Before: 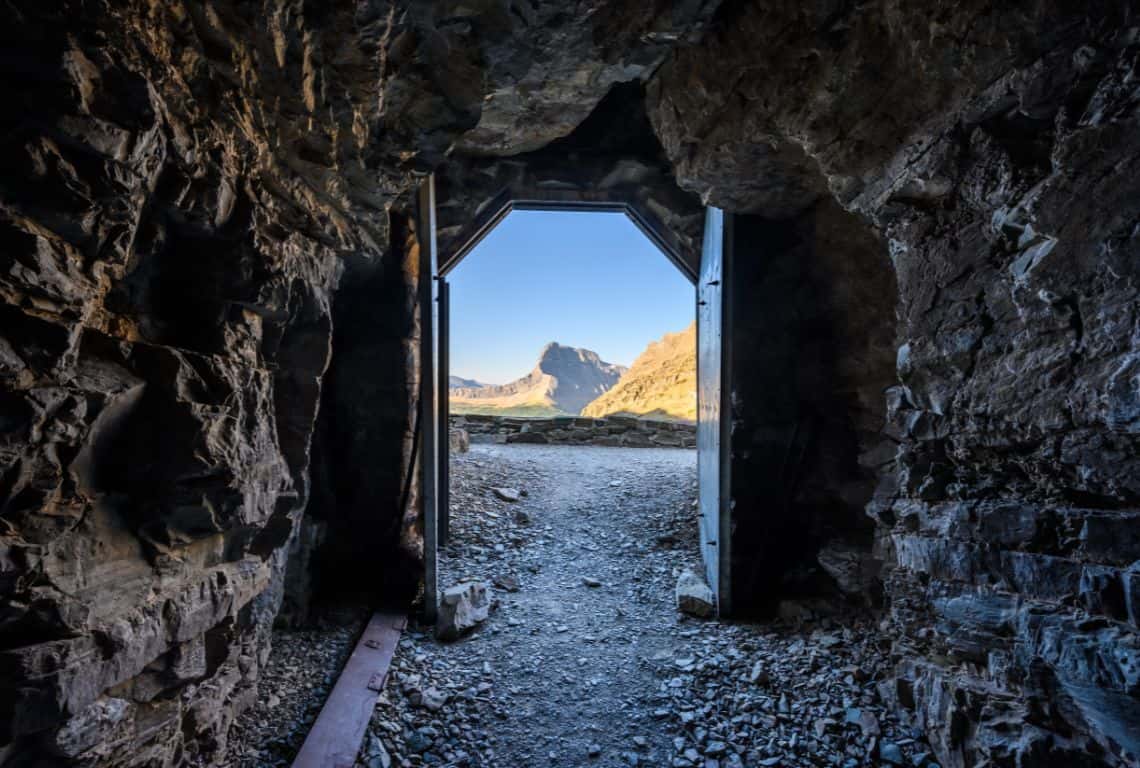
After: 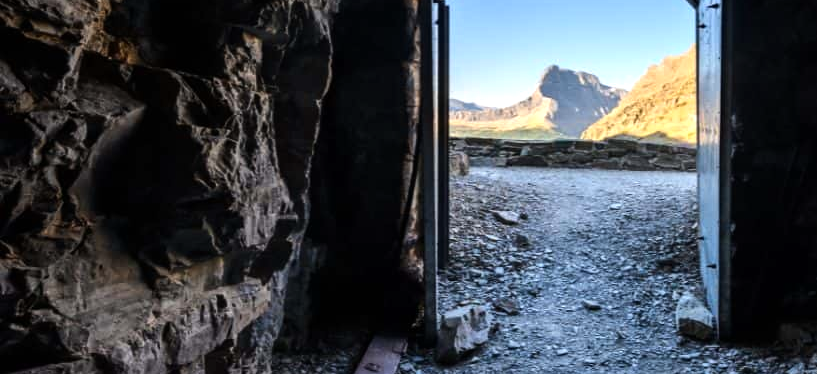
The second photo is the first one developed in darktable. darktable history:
tone equalizer: -8 EV -0.406 EV, -7 EV -0.427 EV, -6 EV -0.351 EV, -5 EV -0.253 EV, -3 EV 0.212 EV, -2 EV 0.315 EV, -1 EV 0.408 EV, +0 EV 0.419 EV, edges refinement/feathering 500, mask exposure compensation -1.57 EV, preserve details no
crop: top 36.192%, right 28.294%, bottom 15.067%
